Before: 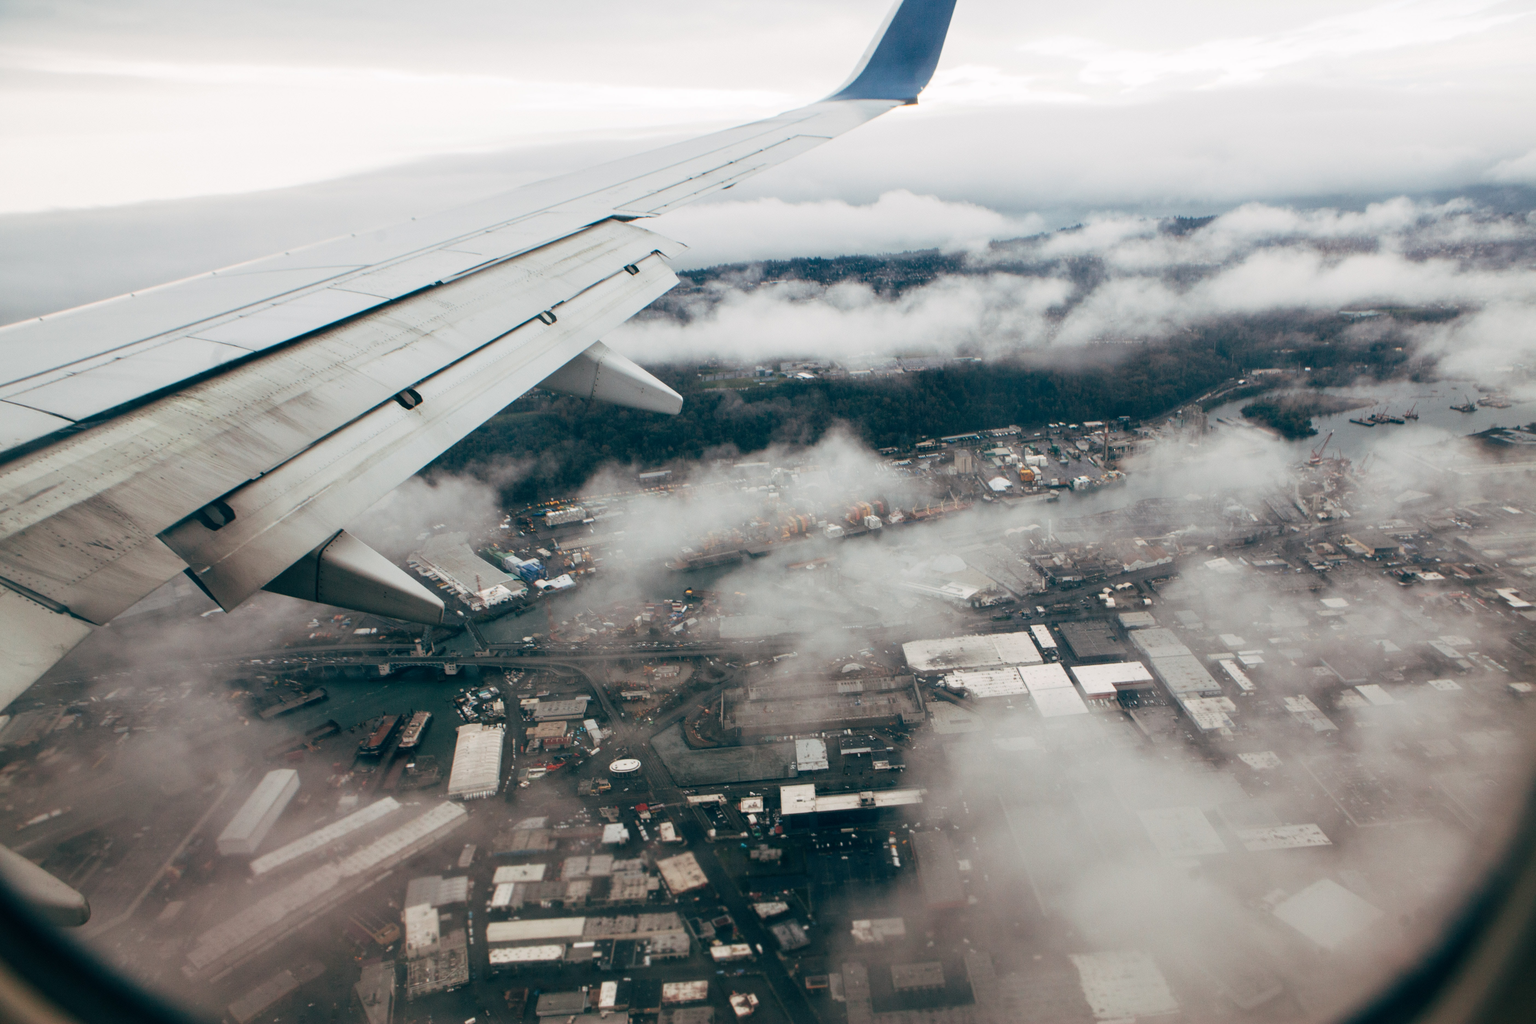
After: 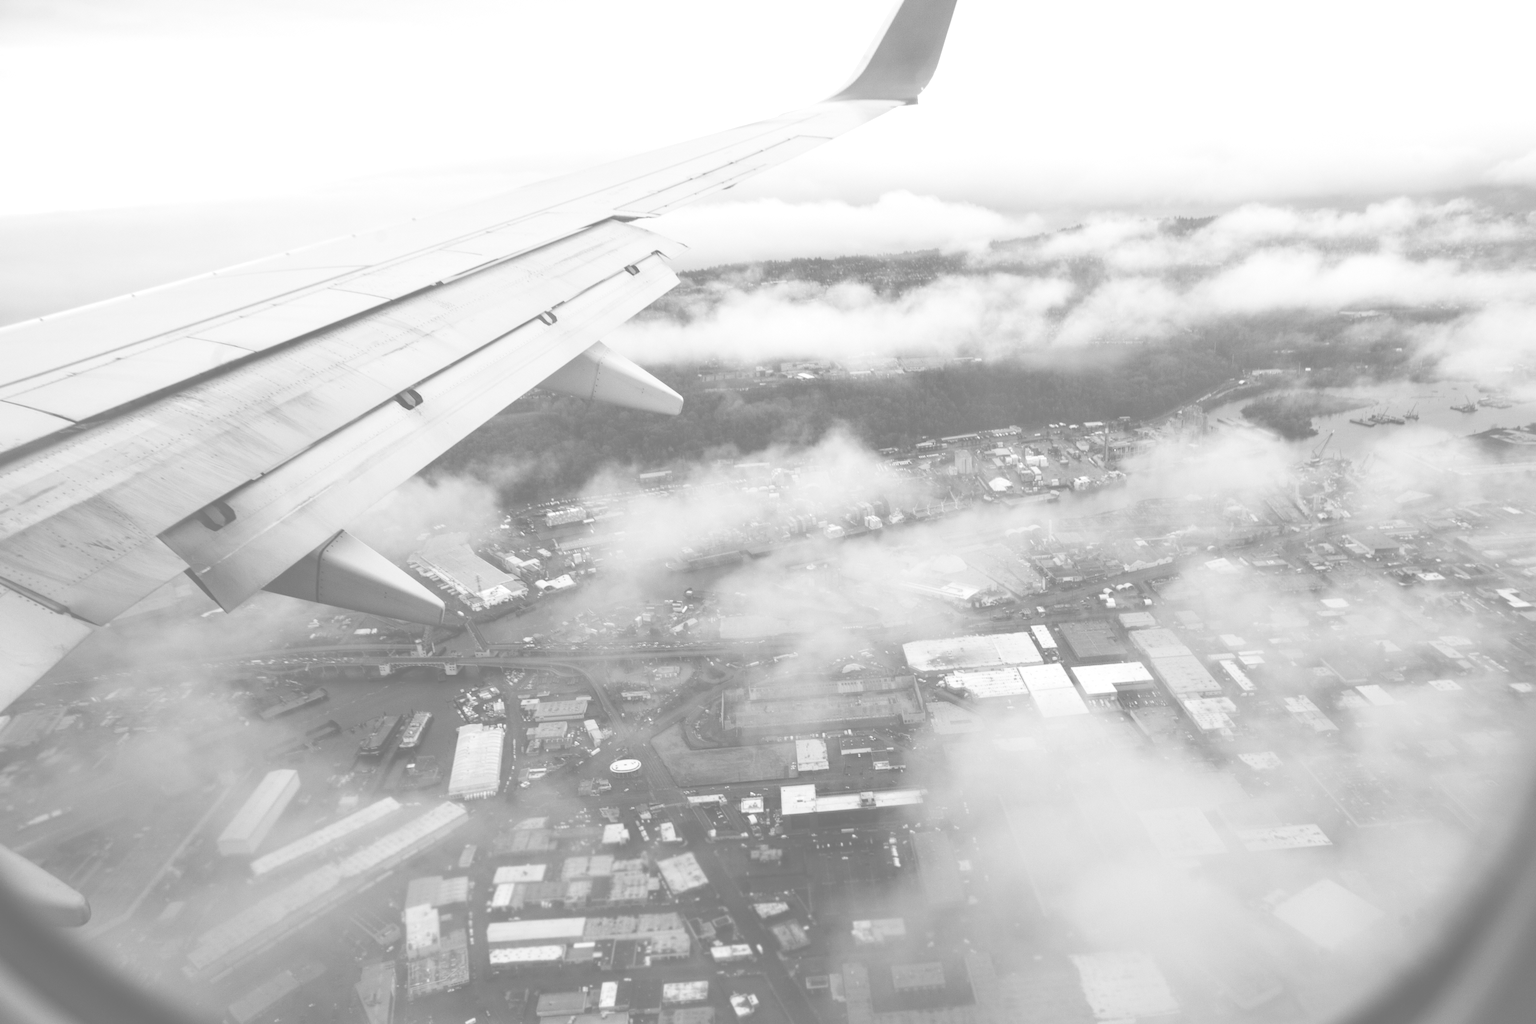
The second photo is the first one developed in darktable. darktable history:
colorize: saturation 51%, source mix 50.67%, lightness 50.67%
exposure: black level correction -0.005, exposure 1.002 EV, compensate highlight preservation false
monochrome: on, module defaults
